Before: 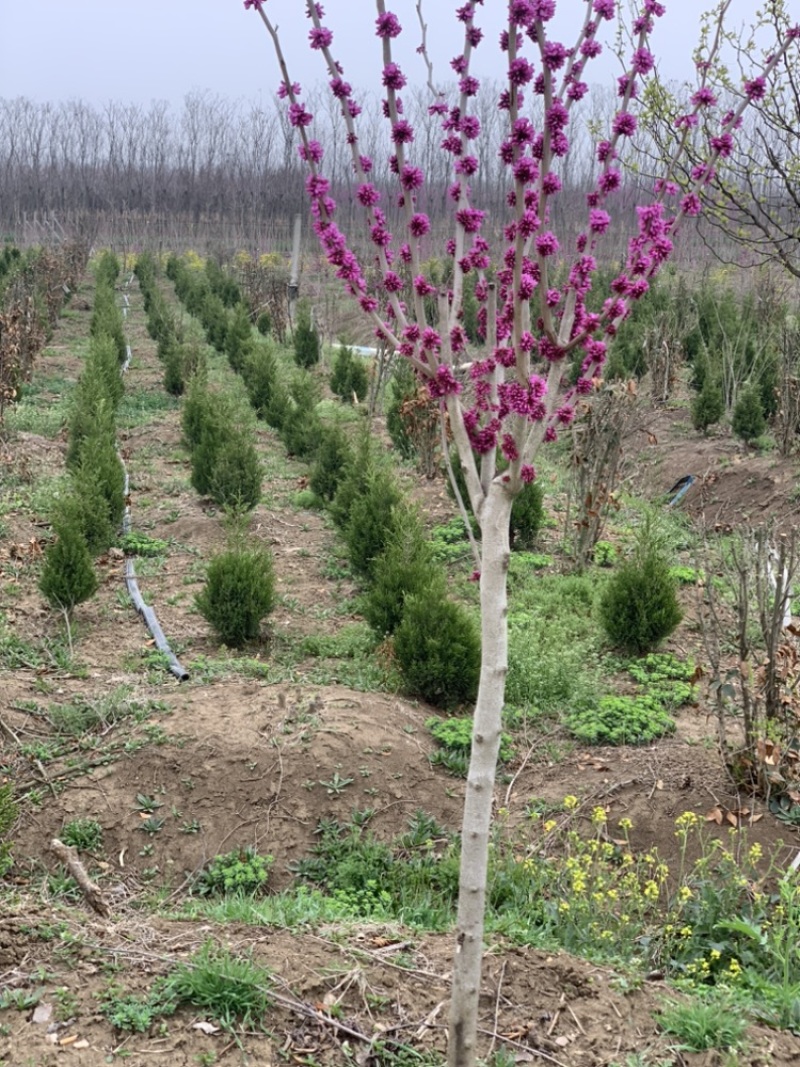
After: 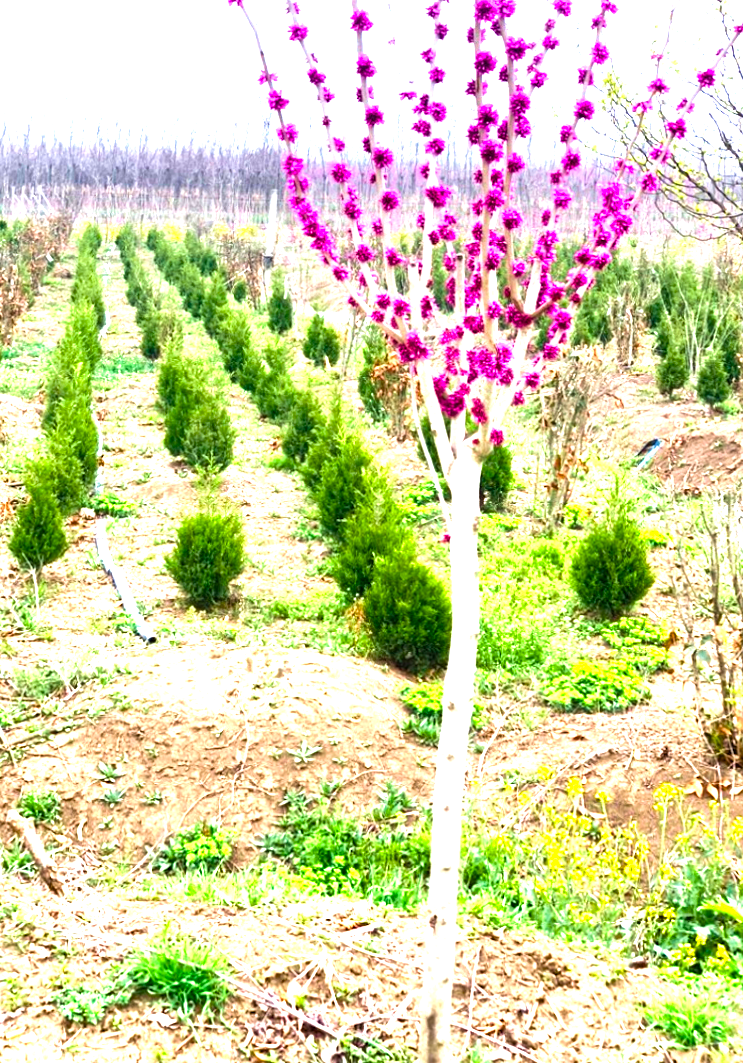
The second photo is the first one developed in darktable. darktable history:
color balance rgb: linear chroma grading › global chroma 9%, perceptual saturation grading › global saturation 36%, perceptual saturation grading › shadows 35%, perceptual brilliance grading › global brilliance 15%, perceptual brilliance grading › shadows -35%, global vibrance 15%
rotate and perspective: rotation 0.215°, lens shift (vertical) -0.139, crop left 0.069, crop right 0.939, crop top 0.002, crop bottom 0.996
exposure: black level correction 0, exposure 1.675 EV, compensate exposure bias true, compensate highlight preservation false
velvia: on, module defaults
